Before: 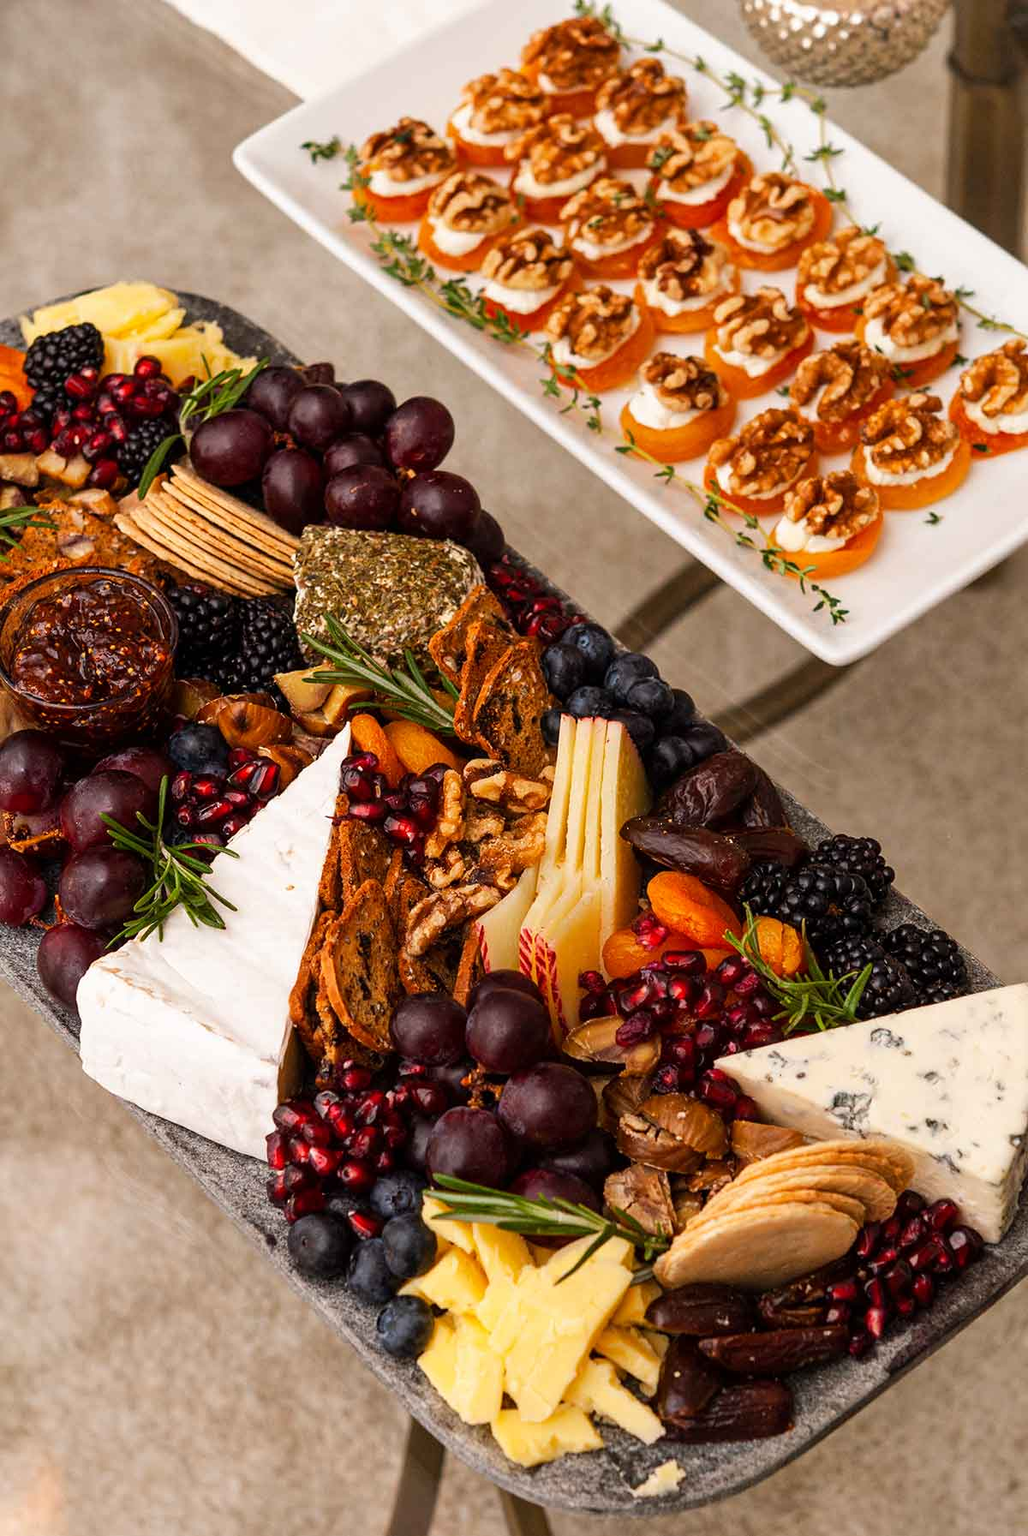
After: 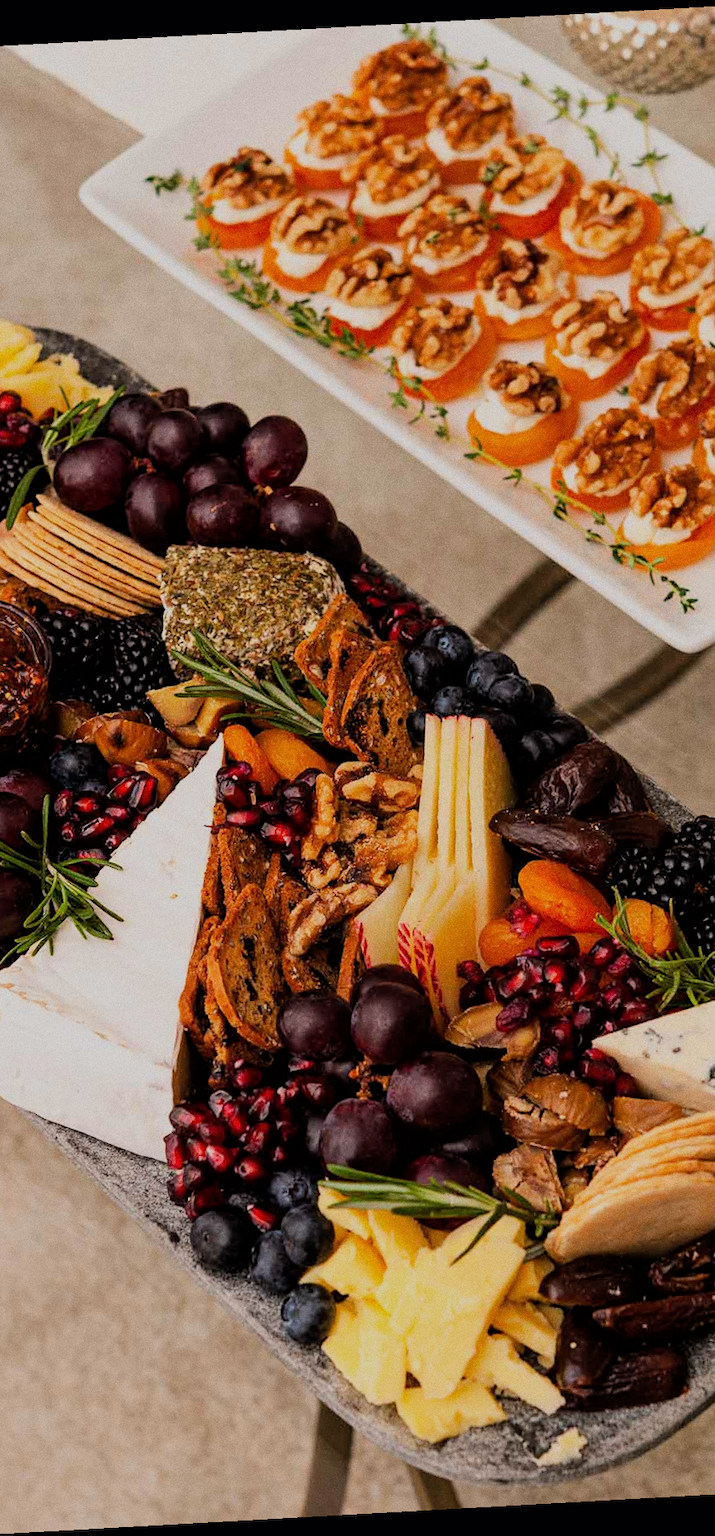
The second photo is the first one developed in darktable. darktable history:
crop and rotate: left 14.385%, right 18.948%
filmic rgb: black relative exposure -7.15 EV, white relative exposure 5.36 EV, hardness 3.02, color science v6 (2022)
rotate and perspective: rotation -3.18°, automatic cropping off
grain: strength 26%
